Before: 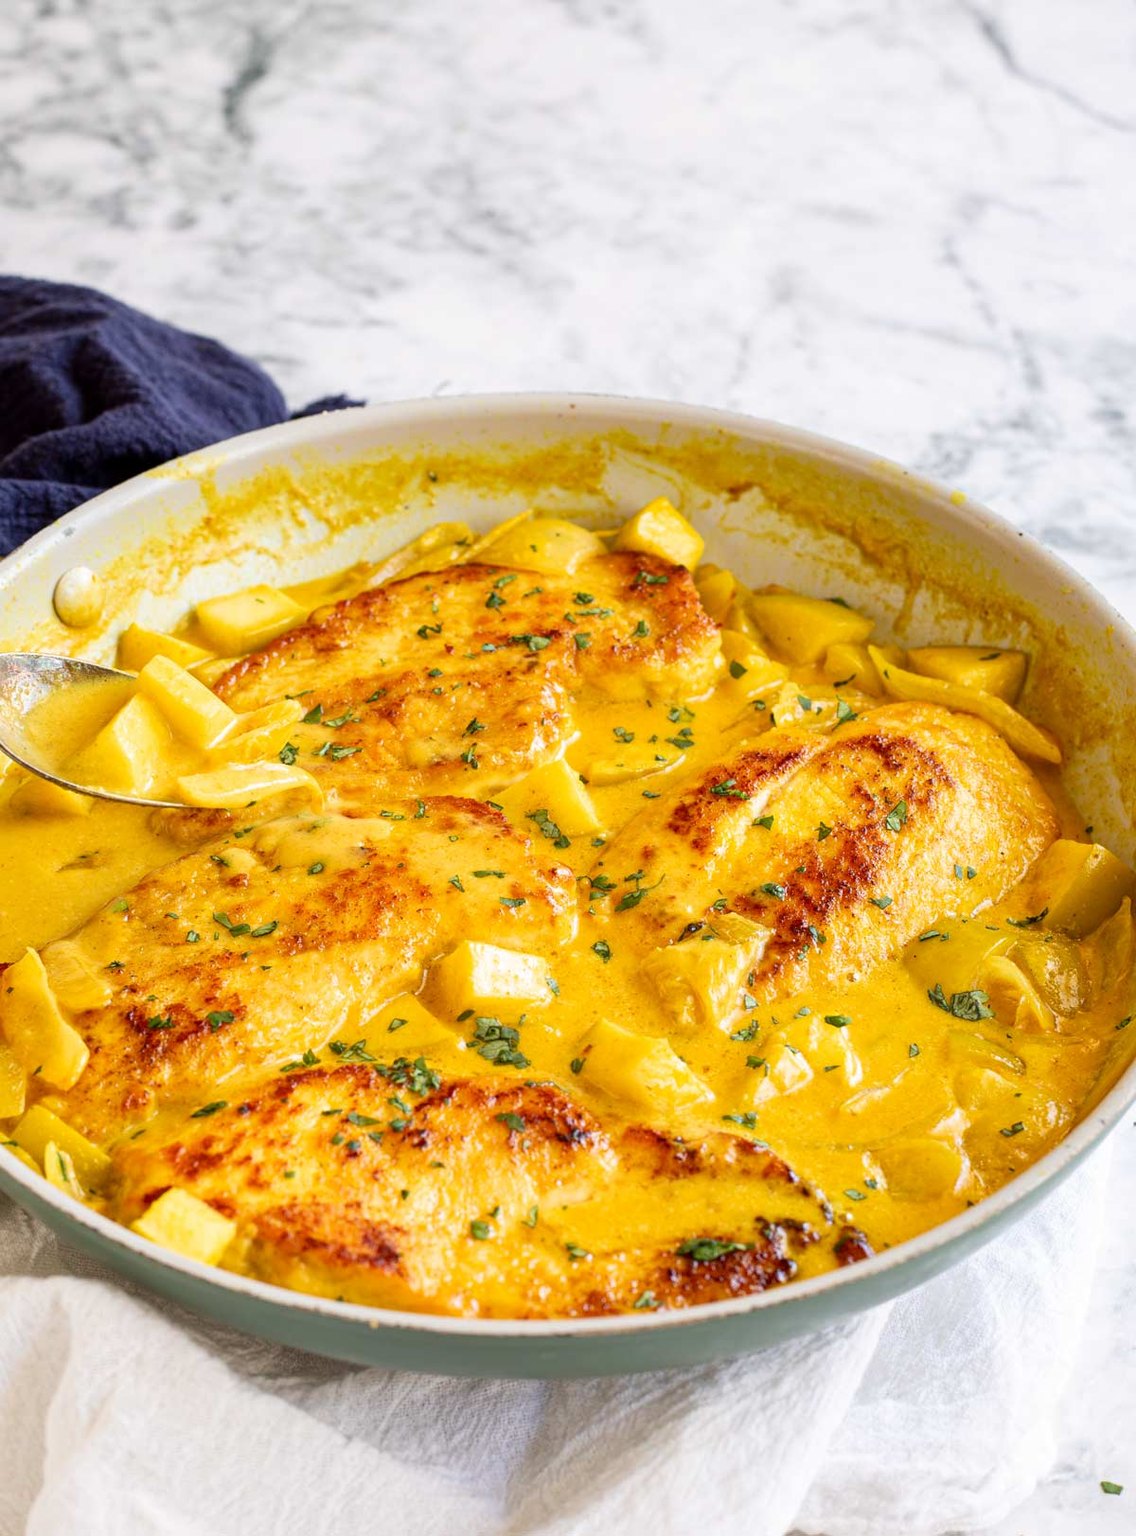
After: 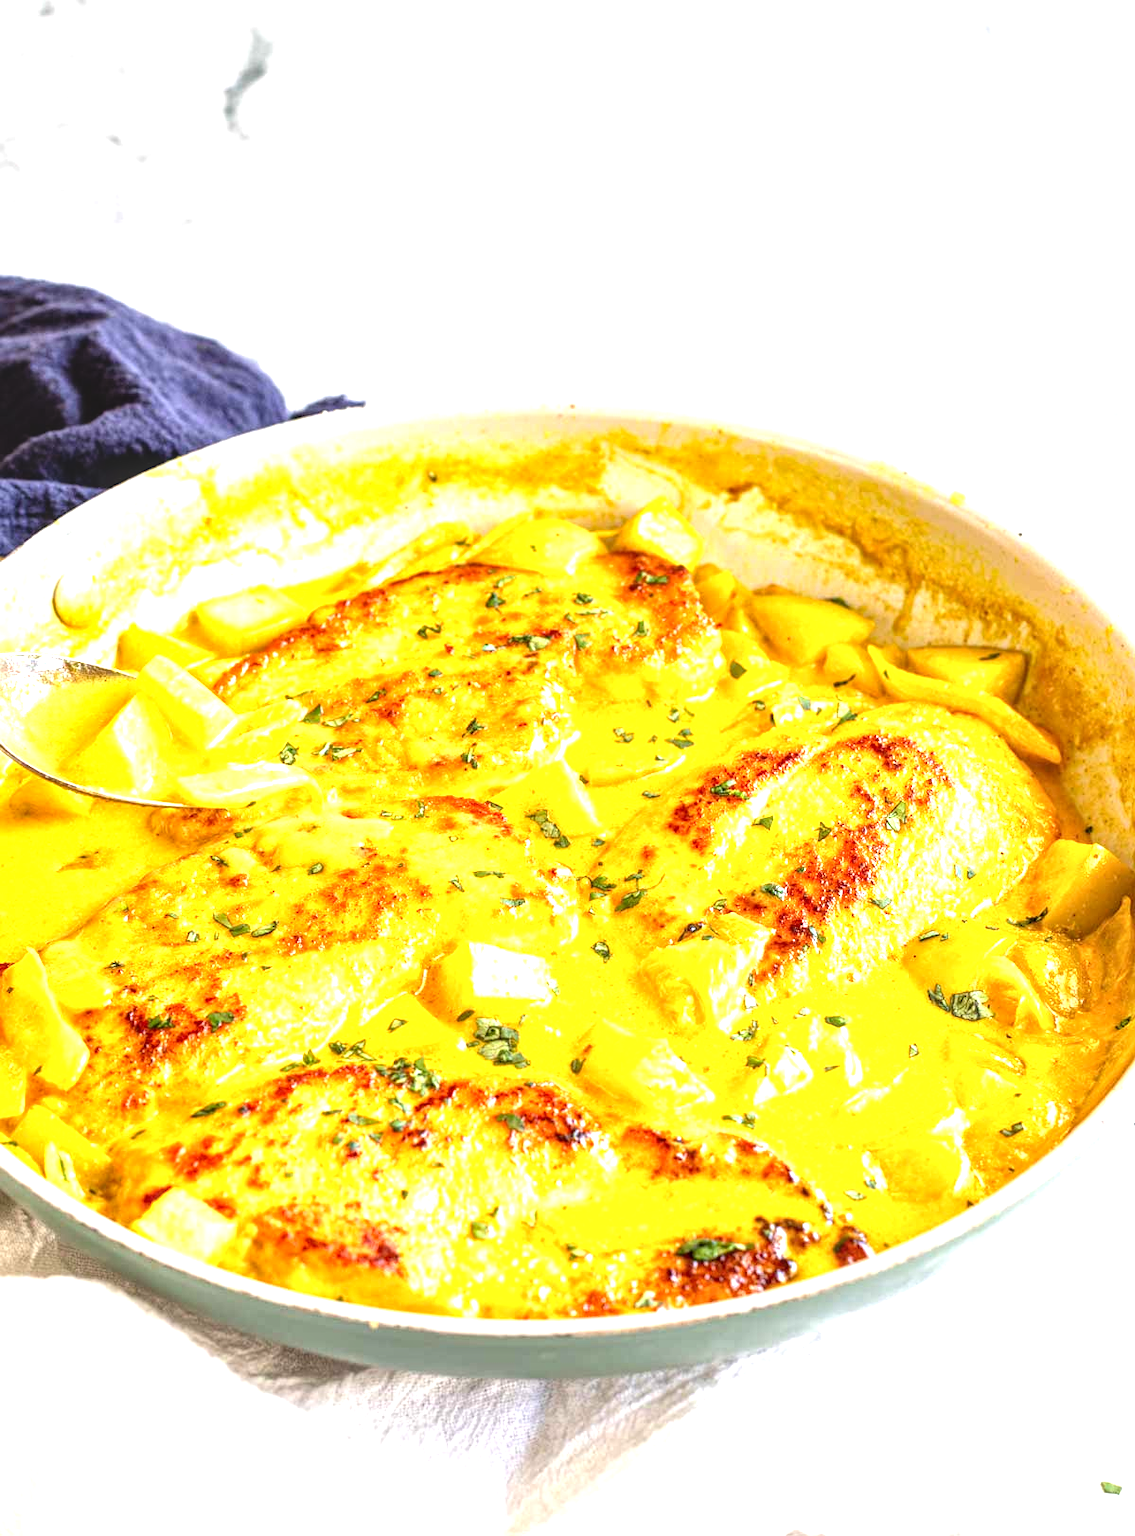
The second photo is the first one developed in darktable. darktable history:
exposure: black level correction 0, exposure 0.5 EV, compensate highlight preservation false
local contrast: on, module defaults
tone equalizer: -8 EV -0.721 EV, -7 EV -0.705 EV, -6 EV -0.622 EV, -5 EV -0.37 EV, -3 EV 0.4 EV, -2 EV 0.6 EV, -1 EV 0.691 EV, +0 EV 0.737 EV
